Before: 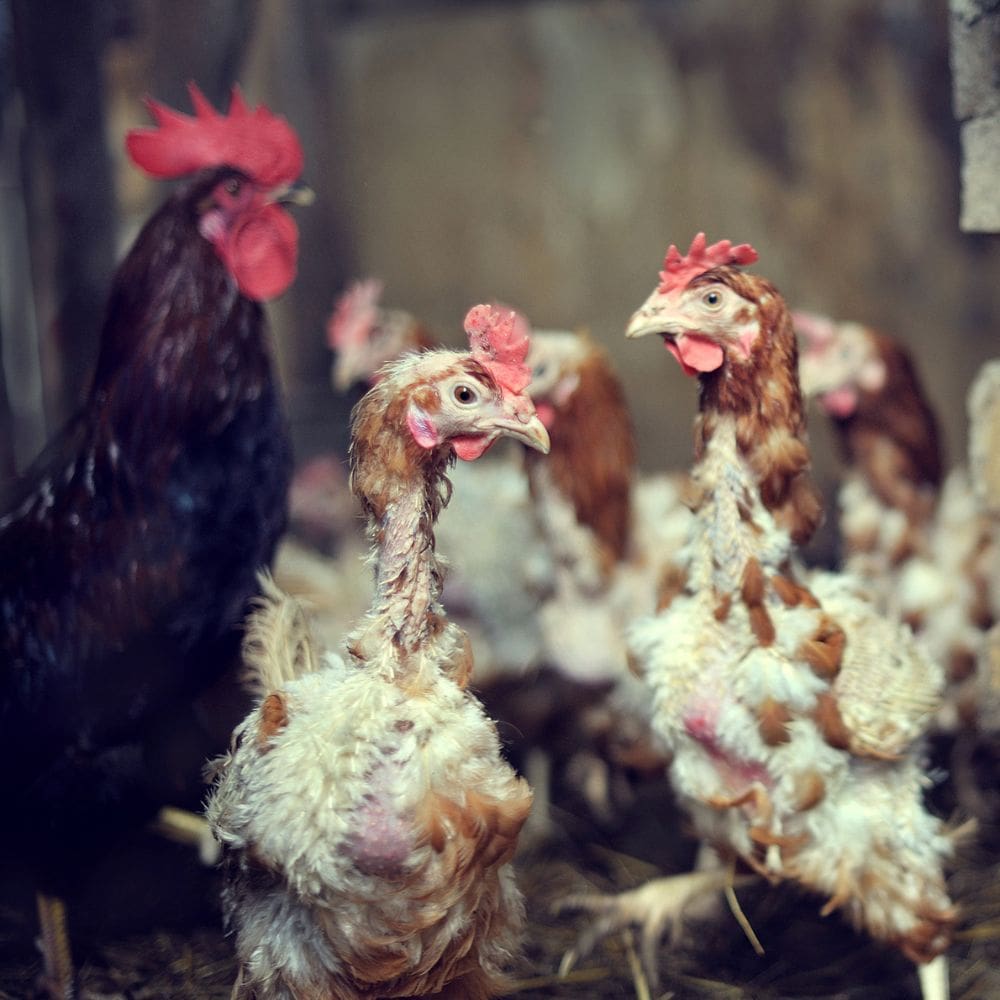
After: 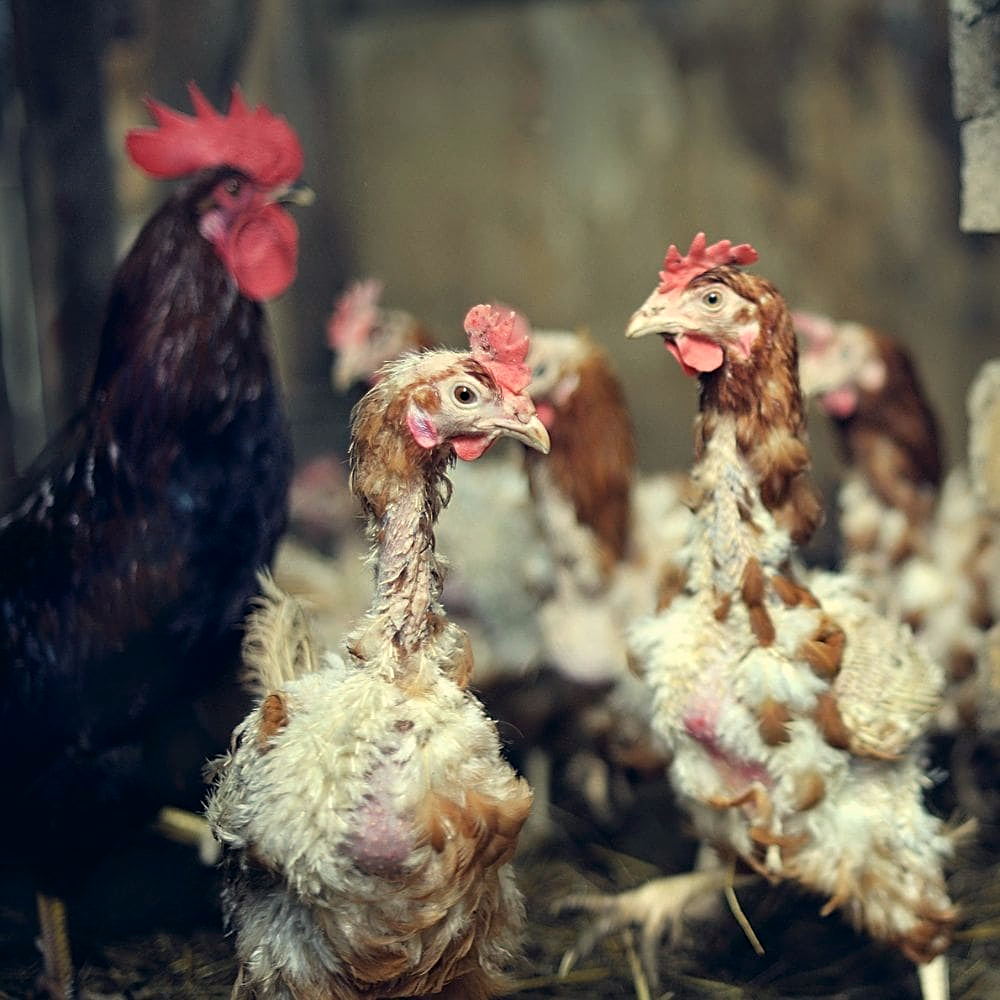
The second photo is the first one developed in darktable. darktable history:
color correction: highlights a* 4.02, highlights b* 4.98, shadows a* -7.55, shadows b* 4.98
sharpen: on, module defaults
